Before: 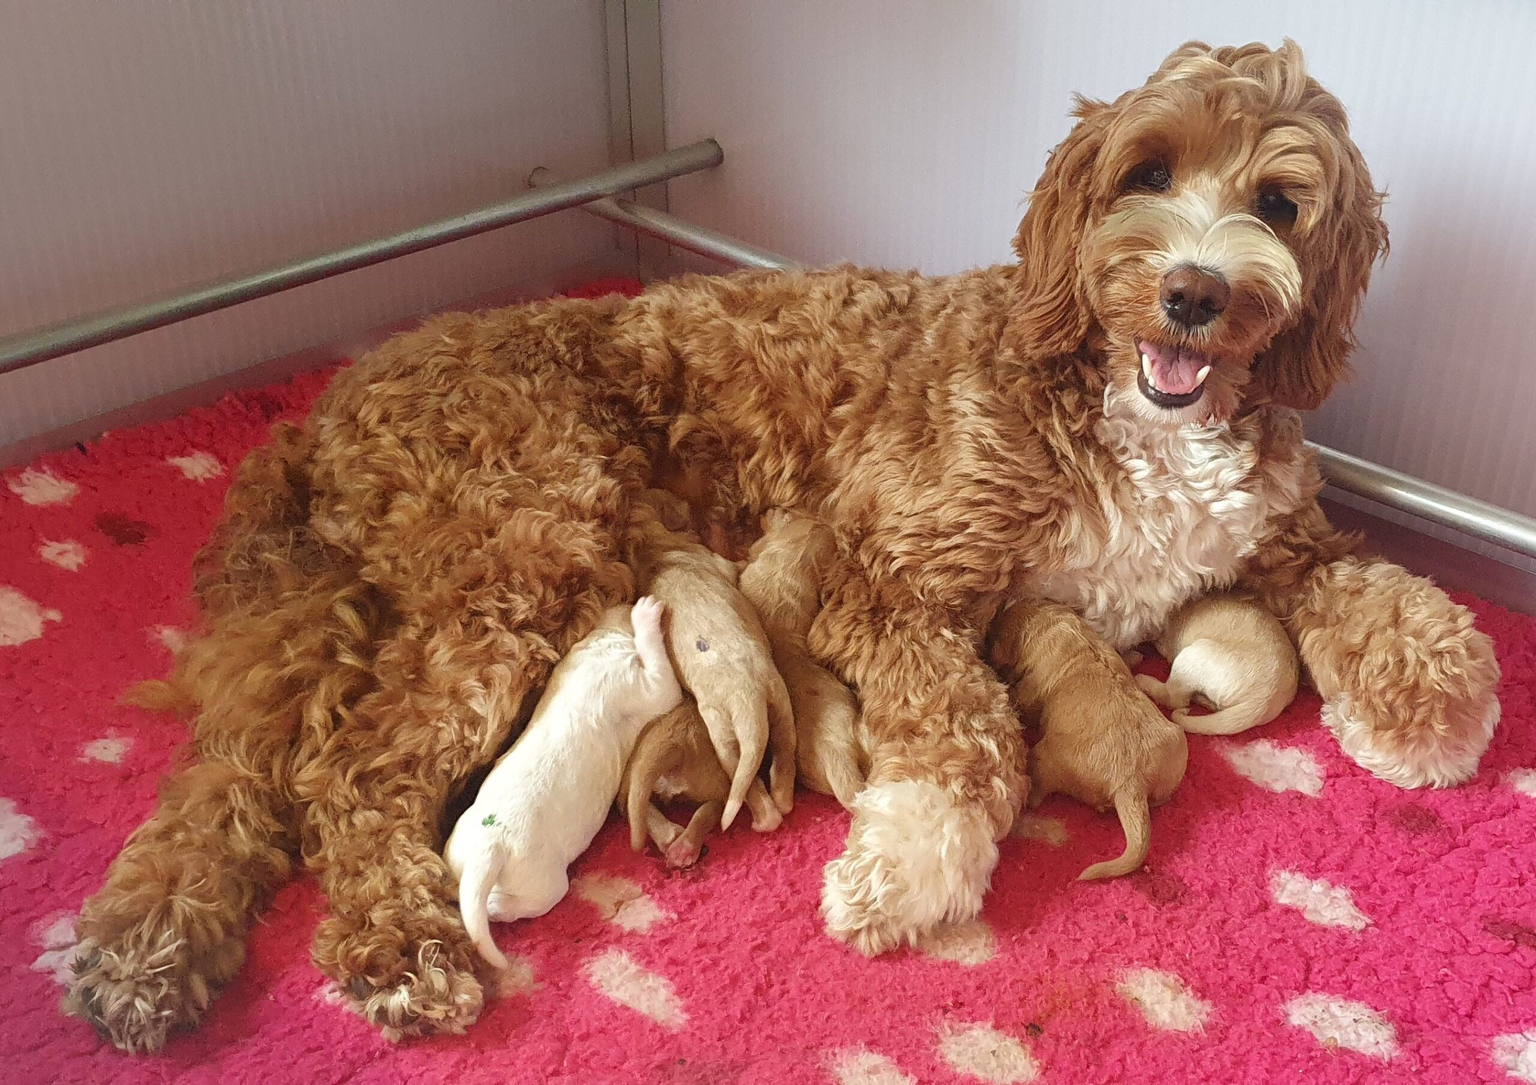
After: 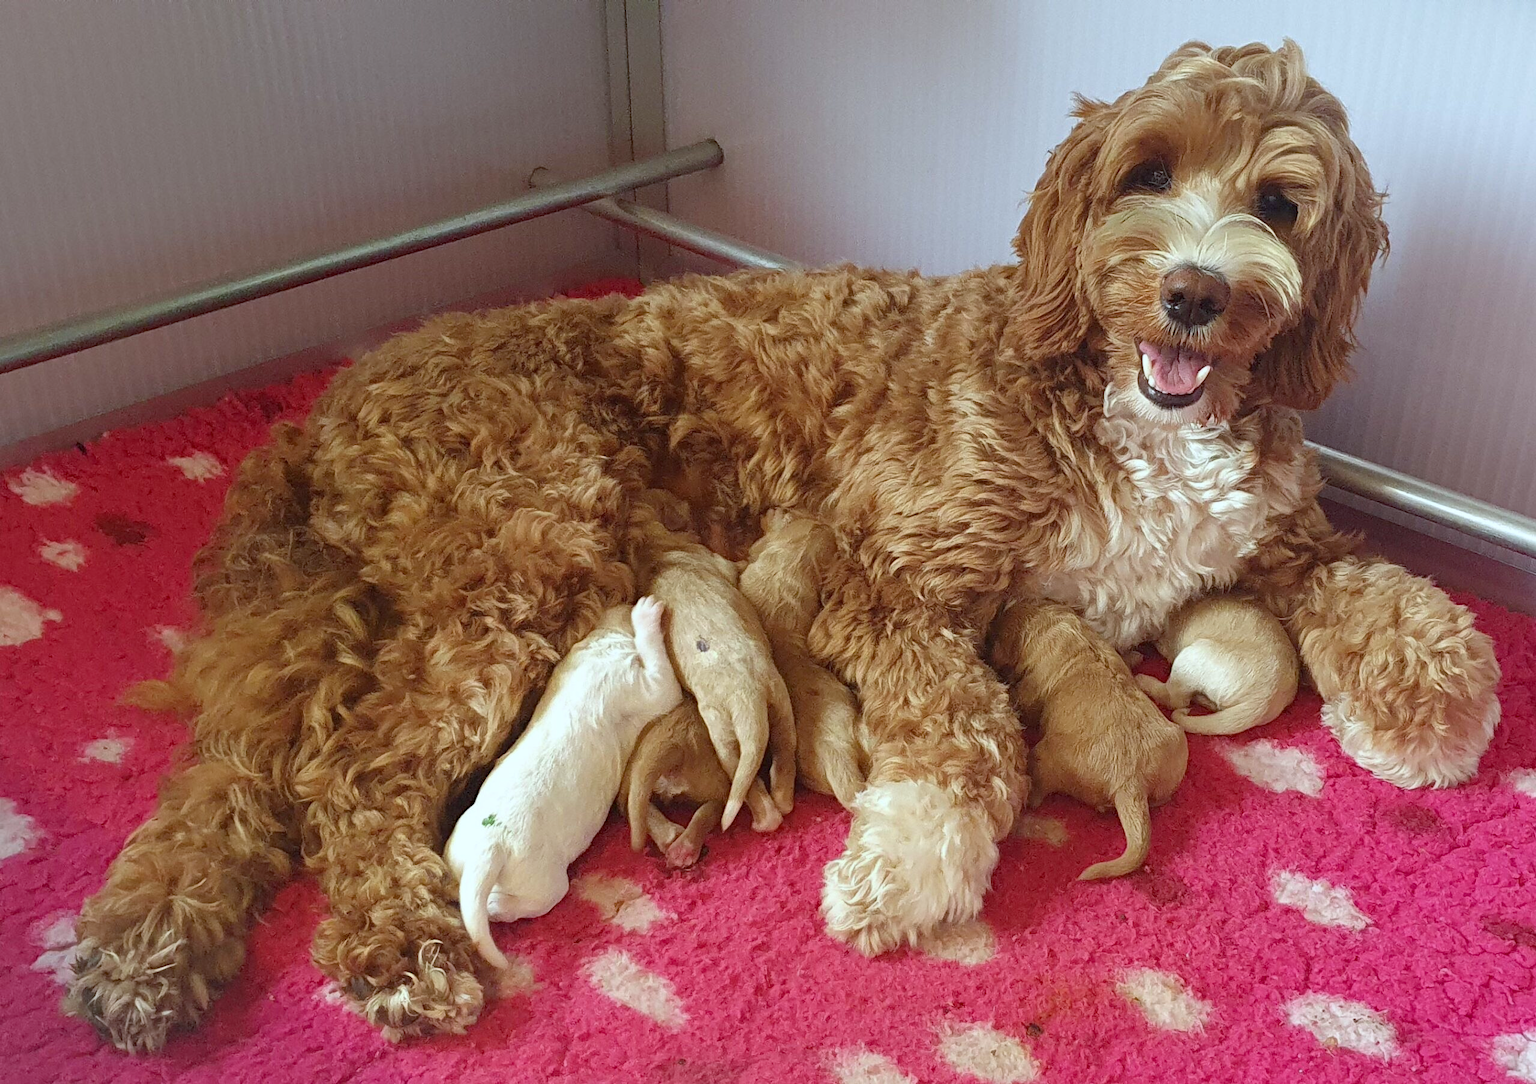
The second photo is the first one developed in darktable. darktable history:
haze removal: compatibility mode true, adaptive false
white balance: red 0.925, blue 1.046
